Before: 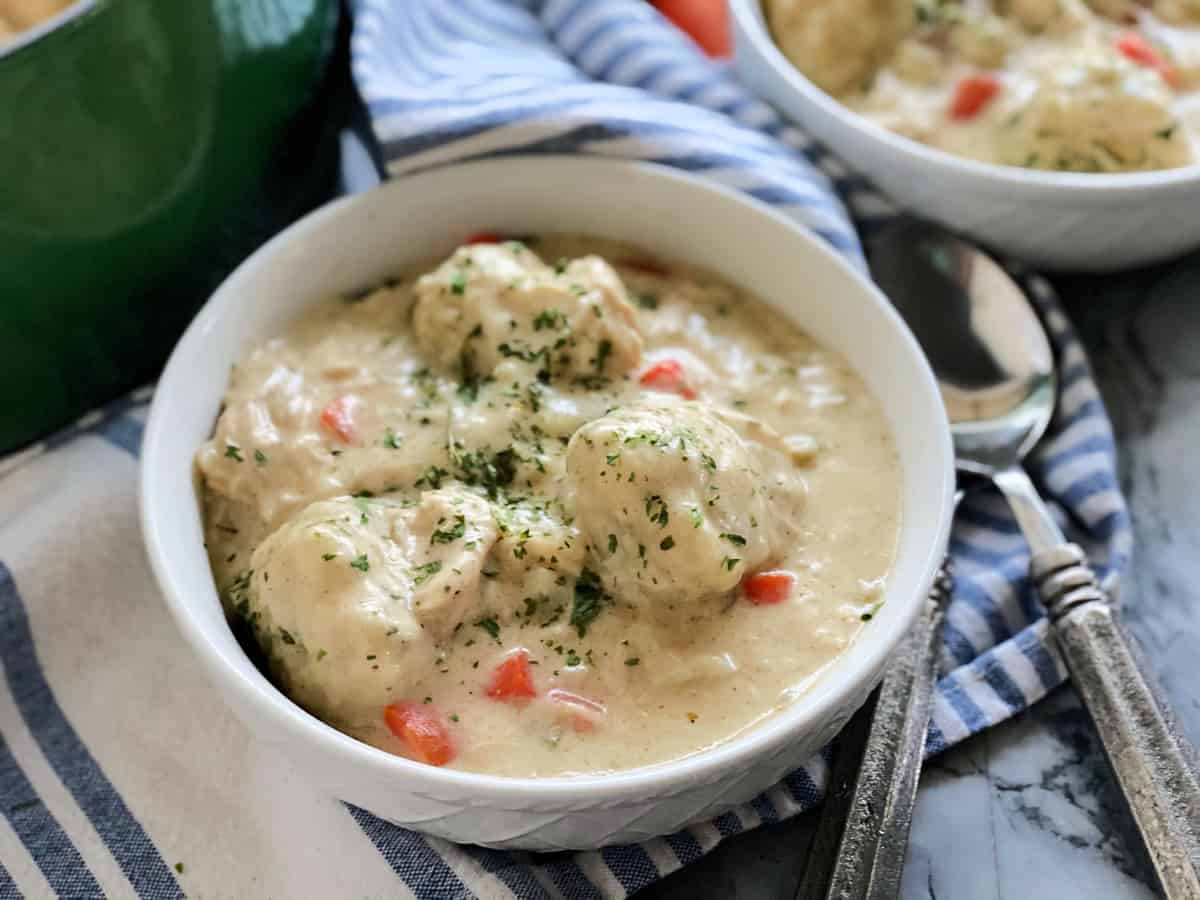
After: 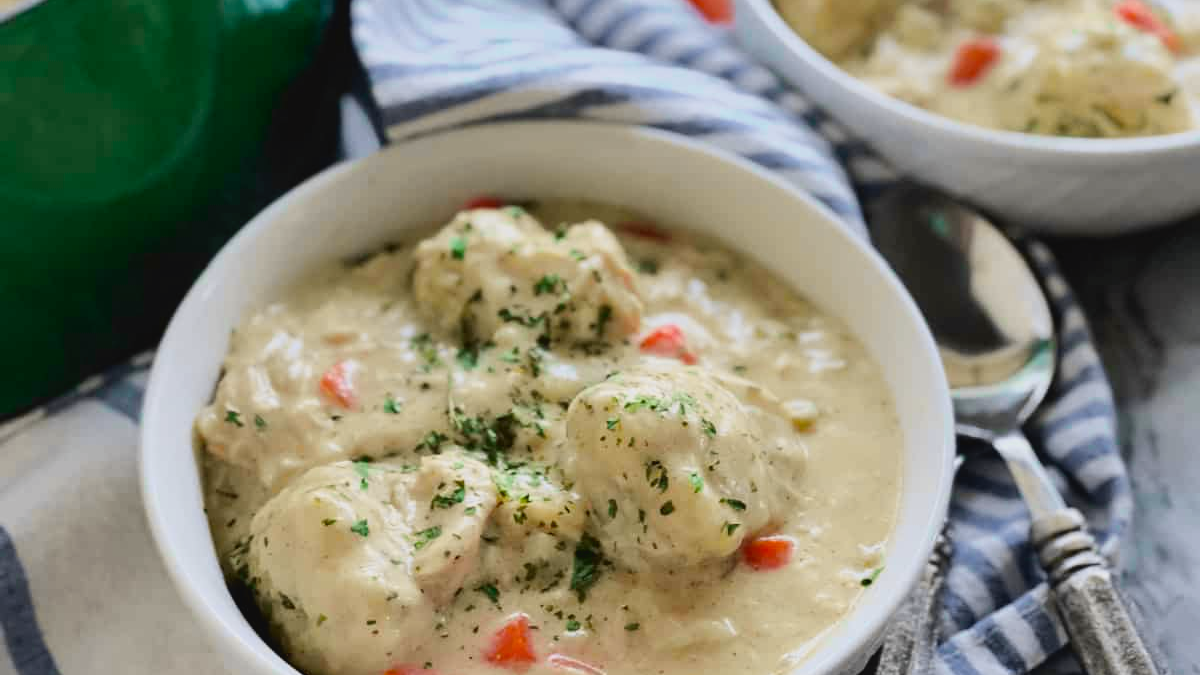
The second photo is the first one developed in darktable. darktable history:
tone curve: curves: ch0 [(0, 0.036) (0.053, 0.068) (0.211, 0.217) (0.519, 0.513) (0.847, 0.82) (0.991, 0.914)]; ch1 [(0, 0) (0.276, 0.206) (0.412, 0.353) (0.482, 0.475) (0.495, 0.5) (0.509, 0.502) (0.563, 0.57) (0.667, 0.672) (0.788, 0.809) (1, 1)]; ch2 [(0, 0) (0.438, 0.456) (0.473, 0.47) (0.503, 0.503) (0.523, 0.528) (0.562, 0.571) (0.612, 0.61) (0.679, 0.72) (1, 1)], color space Lab, independent channels, preserve colors none
crop: top 3.973%, bottom 21.017%
